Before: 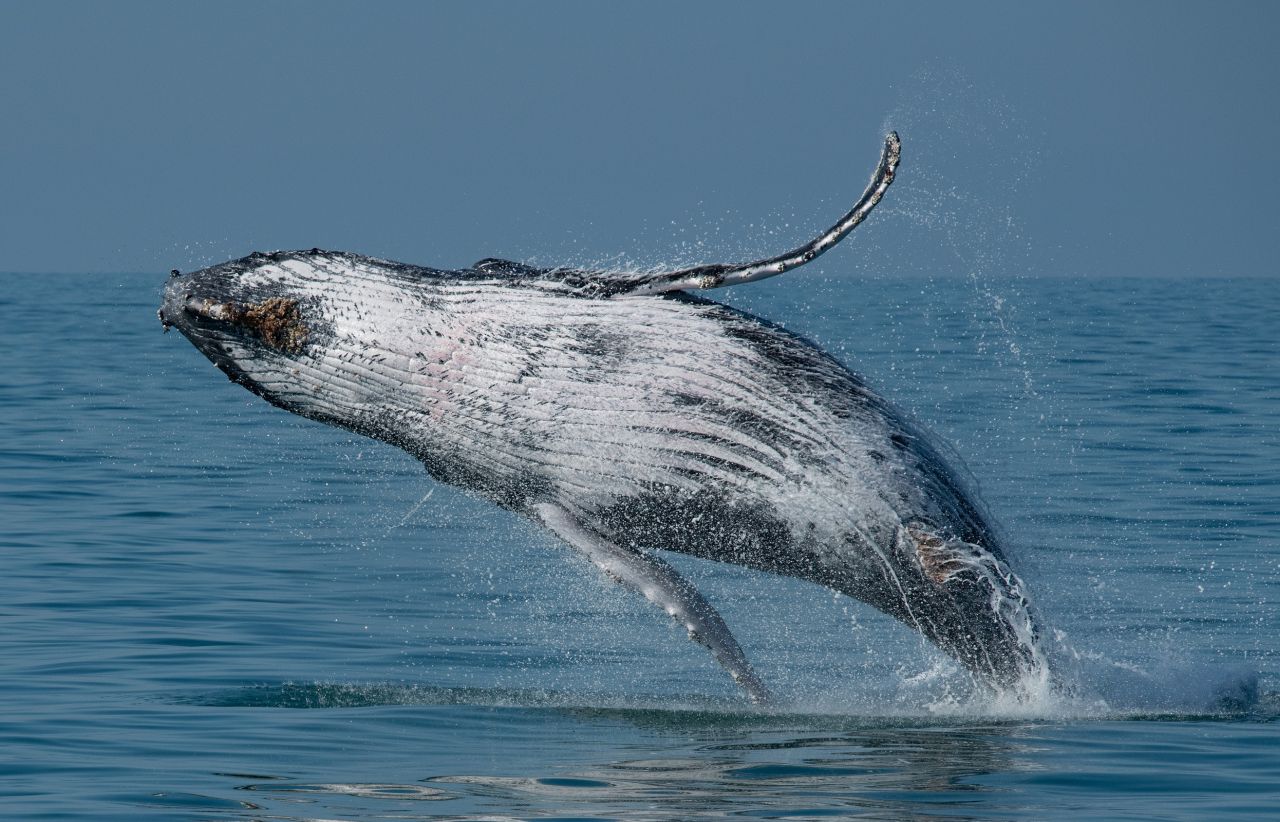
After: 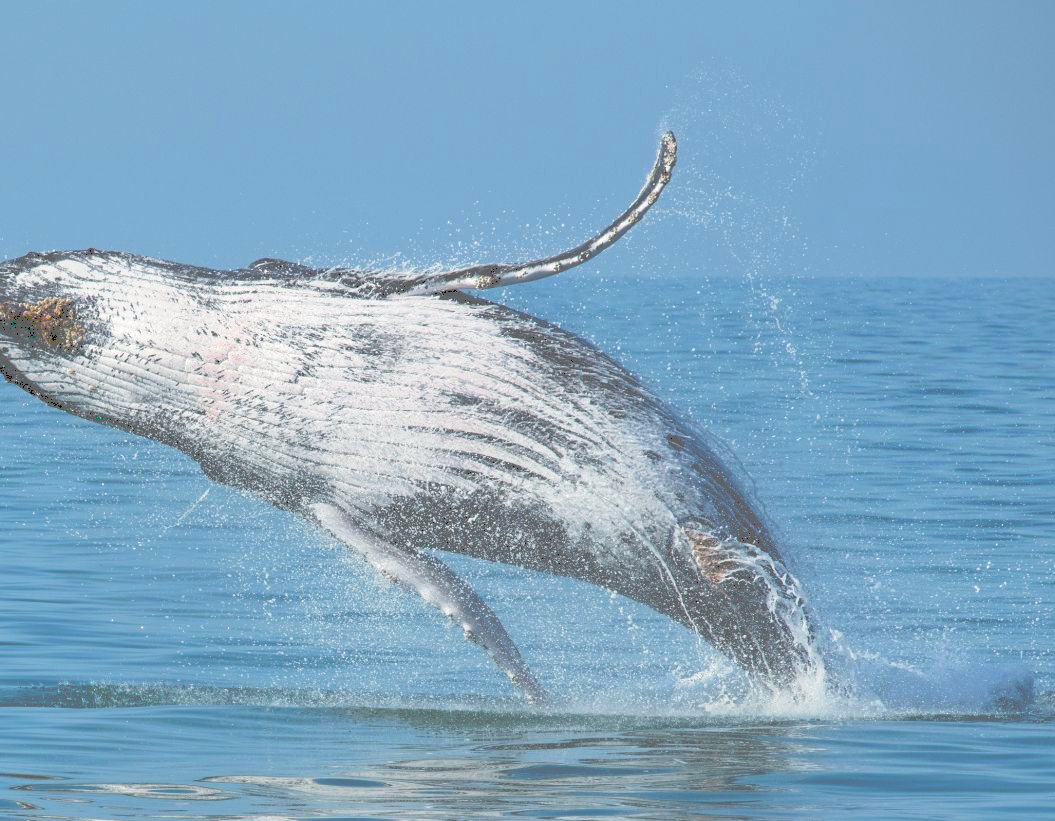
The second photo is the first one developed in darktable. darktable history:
crop: left 17.562%, bottom 0.021%
color correction: highlights b* 2.92
levels: white 90.68%, levels [0.093, 0.434, 0.988]
tone curve: curves: ch0 [(0, 0) (0.003, 0.273) (0.011, 0.276) (0.025, 0.276) (0.044, 0.28) (0.069, 0.283) (0.1, 0.288) (0.136, 0.293) (0.177, 0.302) (0.224, 0.321) (0.277, 0.349) (0.335, 0.393) (0.399, 0.448) (0.468, 0.51) (0.543, 0.589) (0.623, 0.677) (0.709, 0.761) (0.801, 0.839) (0.898, 0.909) (1, 1)], preserve colors none
exposure: black level correction 0.001, exposure 0.194 EV, compensate highlight preservation false
